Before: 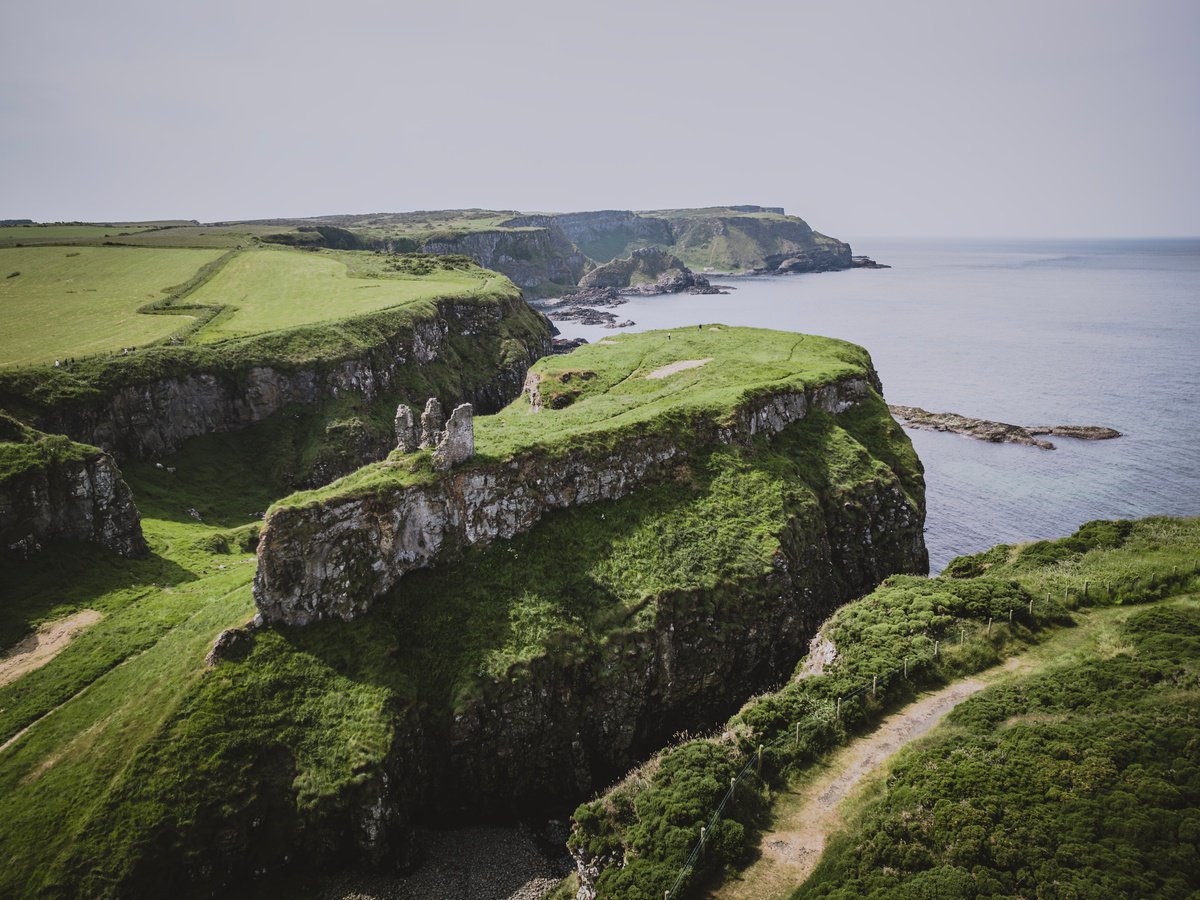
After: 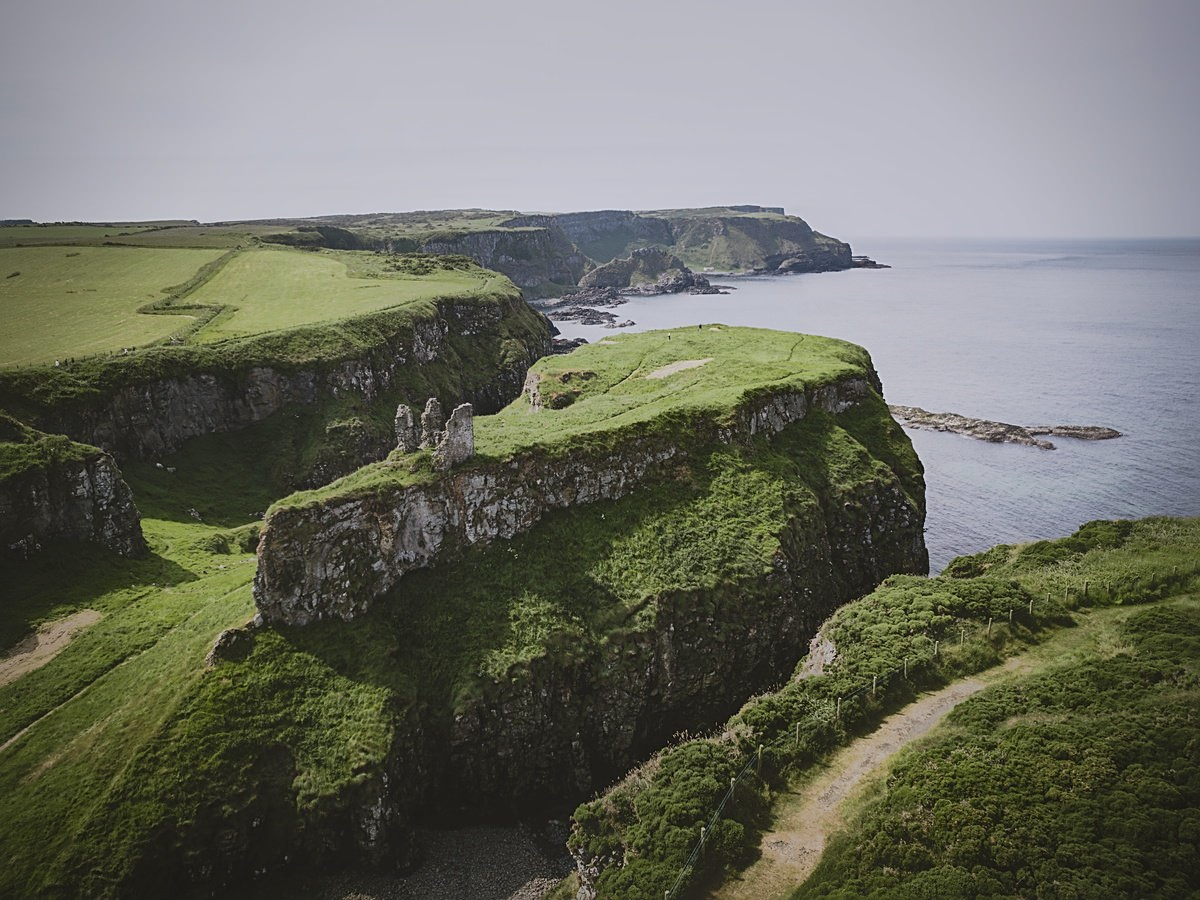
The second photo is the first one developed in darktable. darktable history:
tone equalizer: -8 EV 0.28 EV, -7 EV 0.379 EV, -6 EV 0.387 EV, -5 EV 0.241 EV, -3 EV -0.259 EV, -2 EV -0.402 EV, -1 EV -0.403 EV, +0 EV -0.257 EV
sharpen: on, module defaults
local contrast: mode bilateral grid, contrast 24, coarseness 60, detail 151%, midtone range 0.2
exposure: exposure 0.202 EV, compensate highlight preservation false
contrast equalizer: octaves 7, y [[0.6 ×6], [0.55 ×6], [0 ×6], [0 ×6], [0 ×6]], mix -0.983
vignetting: fall-off radius 61.15%, brightness -0.431, saturation -0.194
